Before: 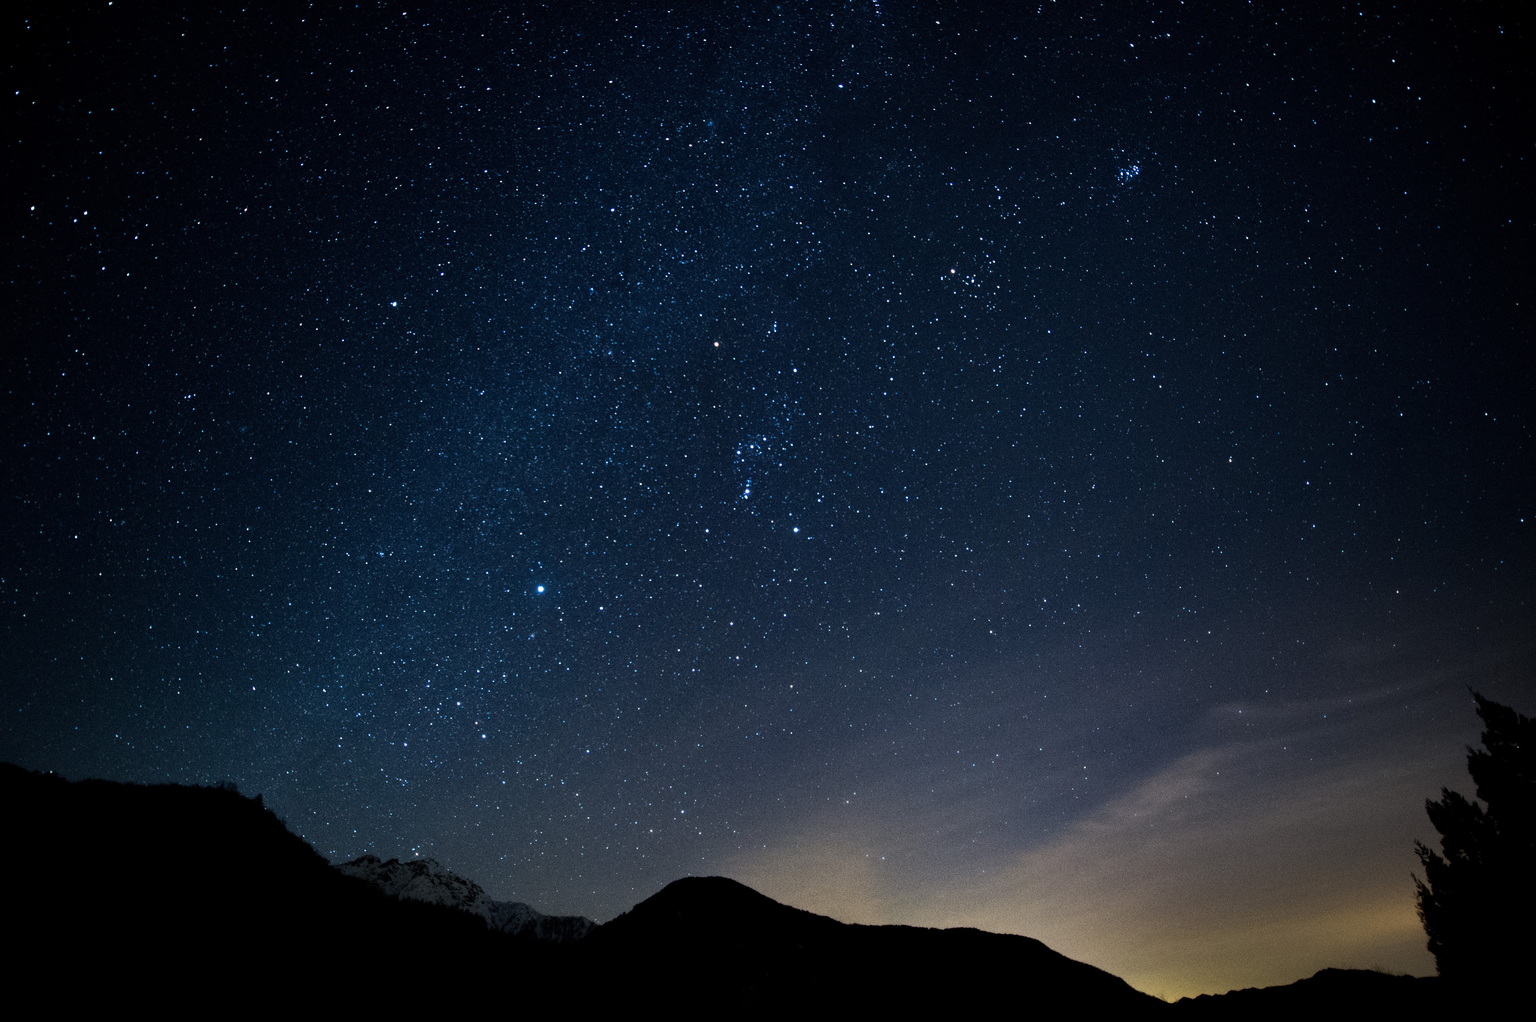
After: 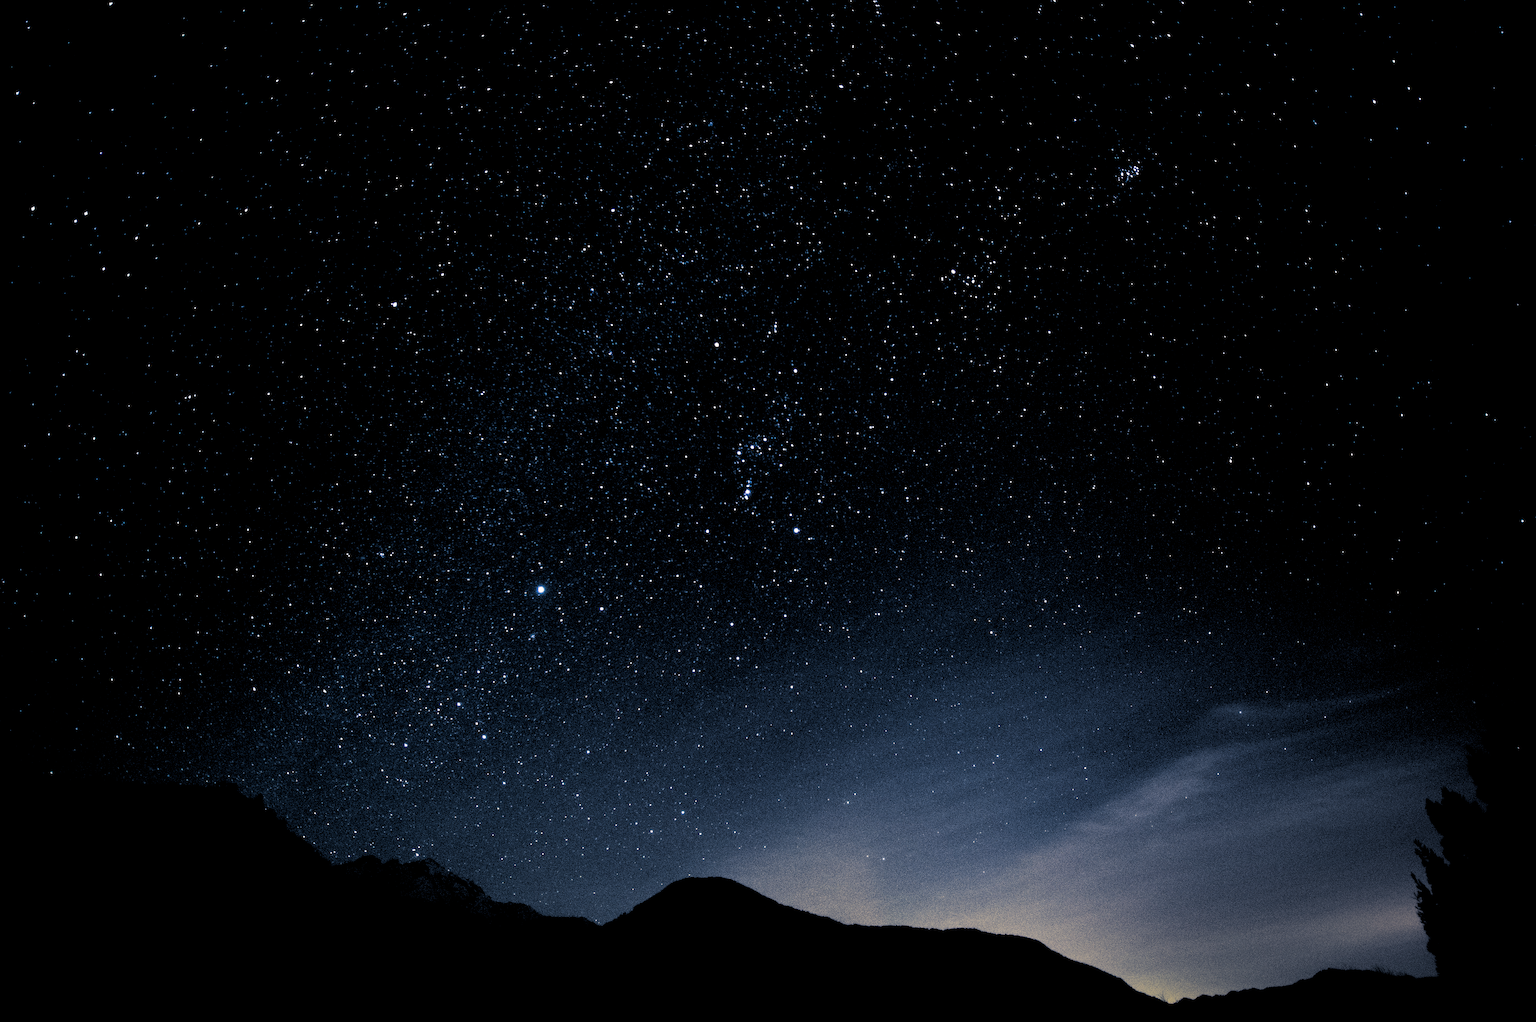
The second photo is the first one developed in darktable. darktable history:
local contrast: highlights 100%, shadows 100%, detail 120%, midtone range 0.2
split-toning: shadows › hue 226.8°, shadows › saturation 0.56, highlights › hue 28.8°, balance -40, compress 0%
rgb levels: levels [[0.029, 0.461, 0.922], [0, 0.5, 1], [0, 0.5, 1]]
